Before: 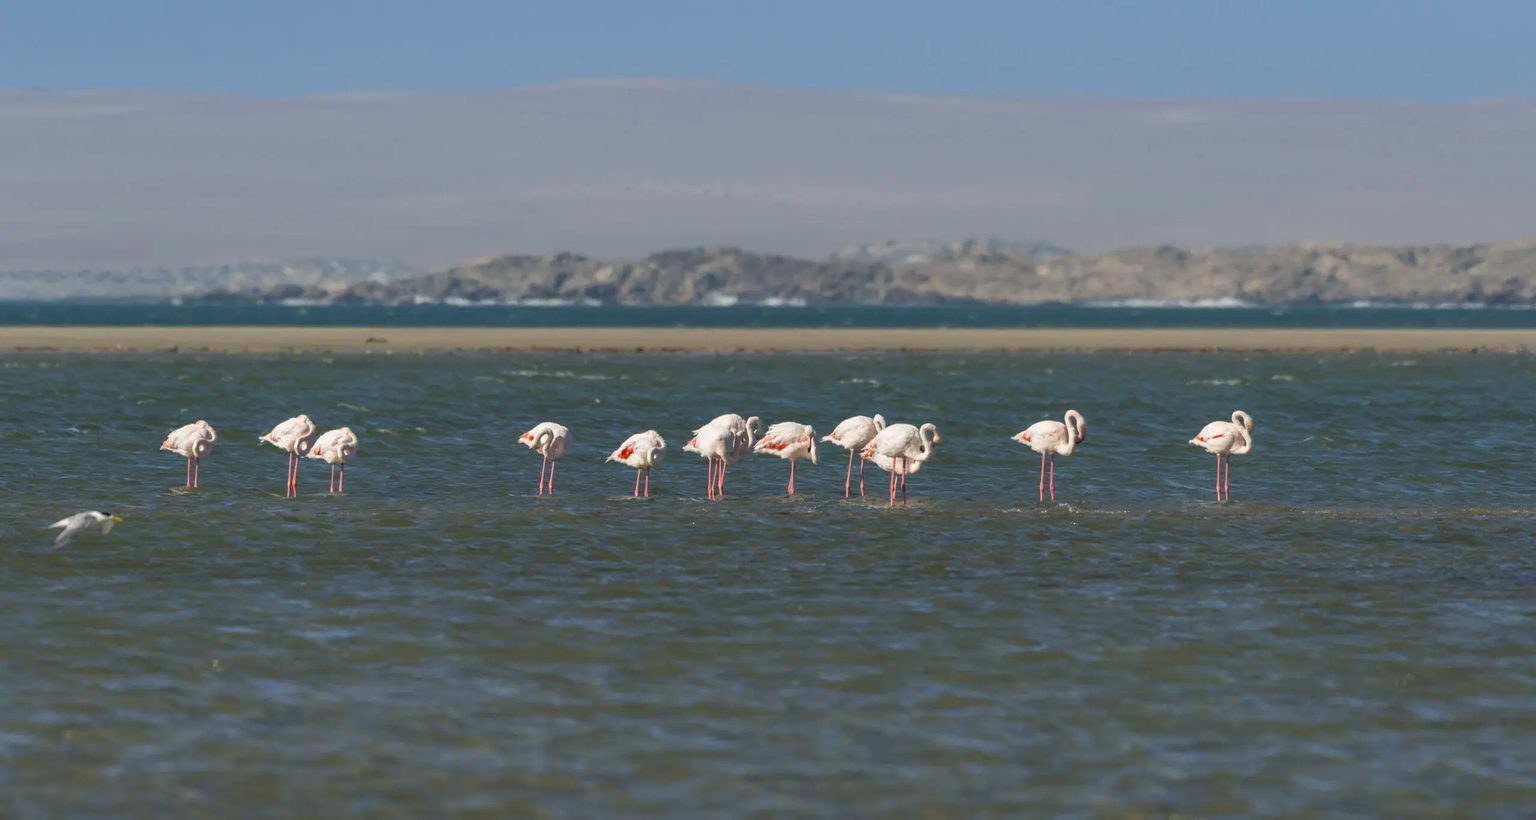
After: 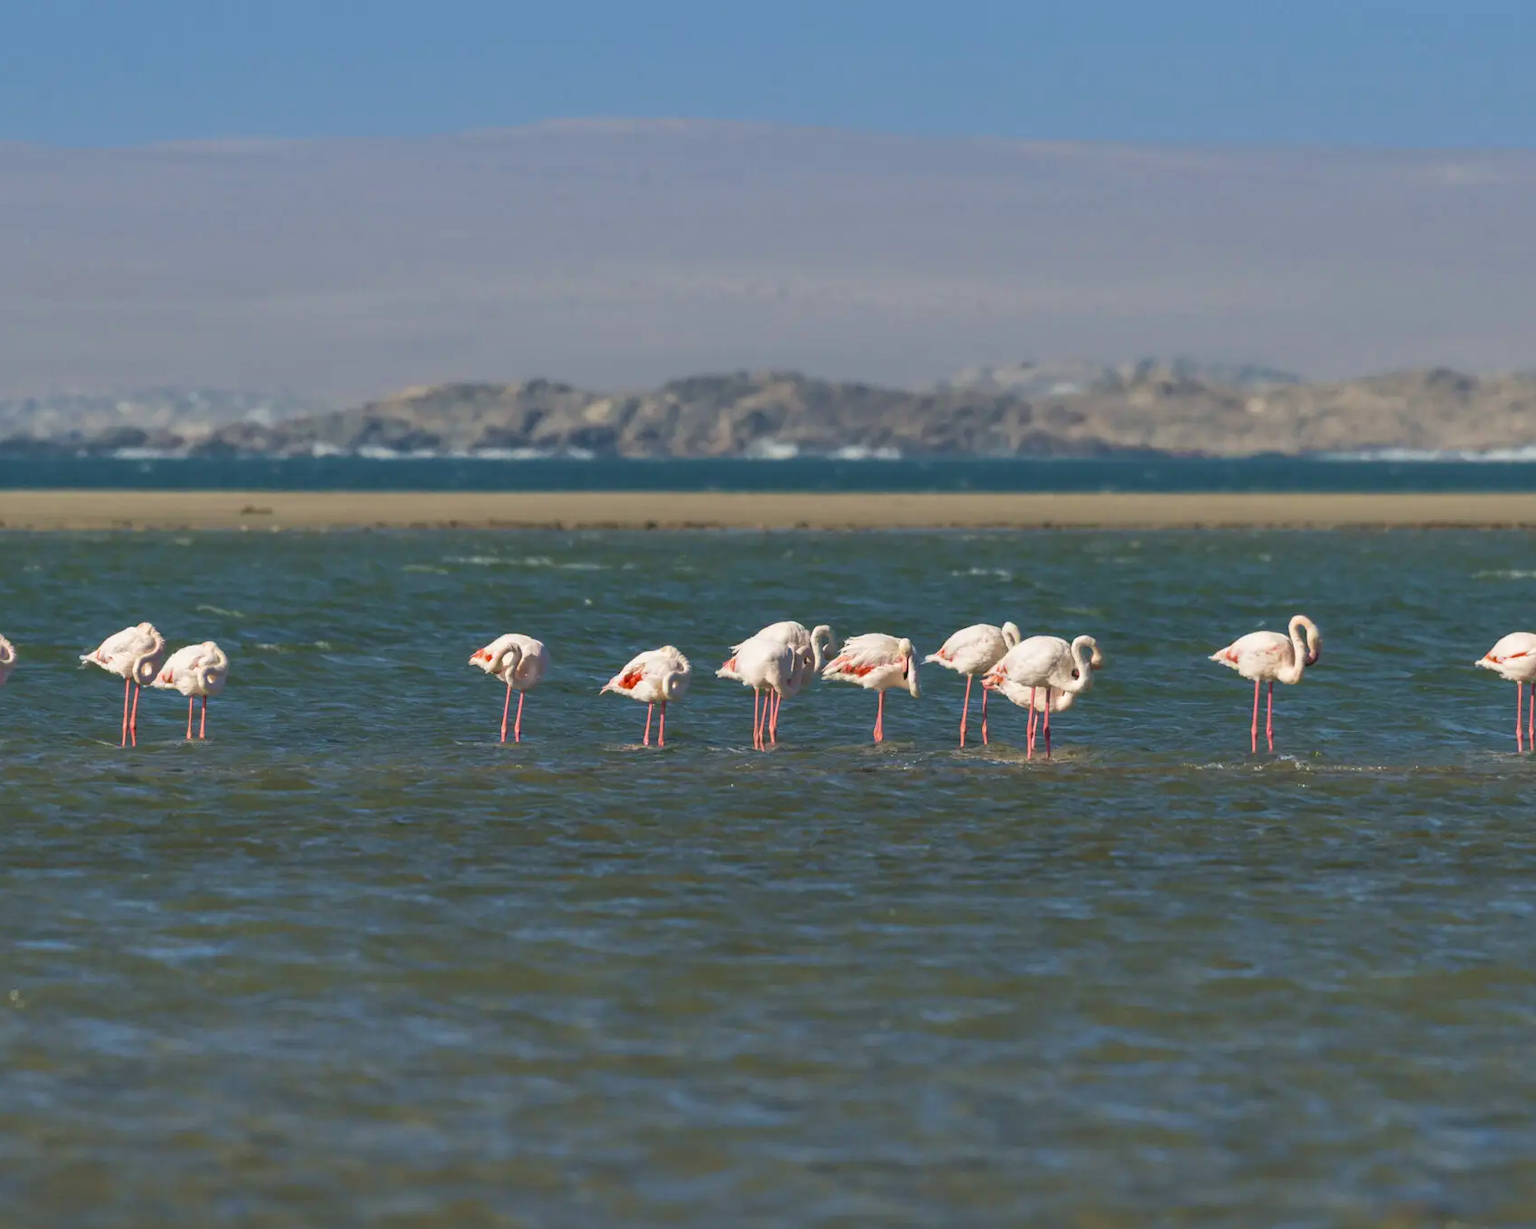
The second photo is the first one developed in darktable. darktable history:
crop and rotate: left 13.409%, right 19.924%
shadows and highlights: shadows 32.83, highlights -47.7, soften with gaussian
velvia: on, module defaults
